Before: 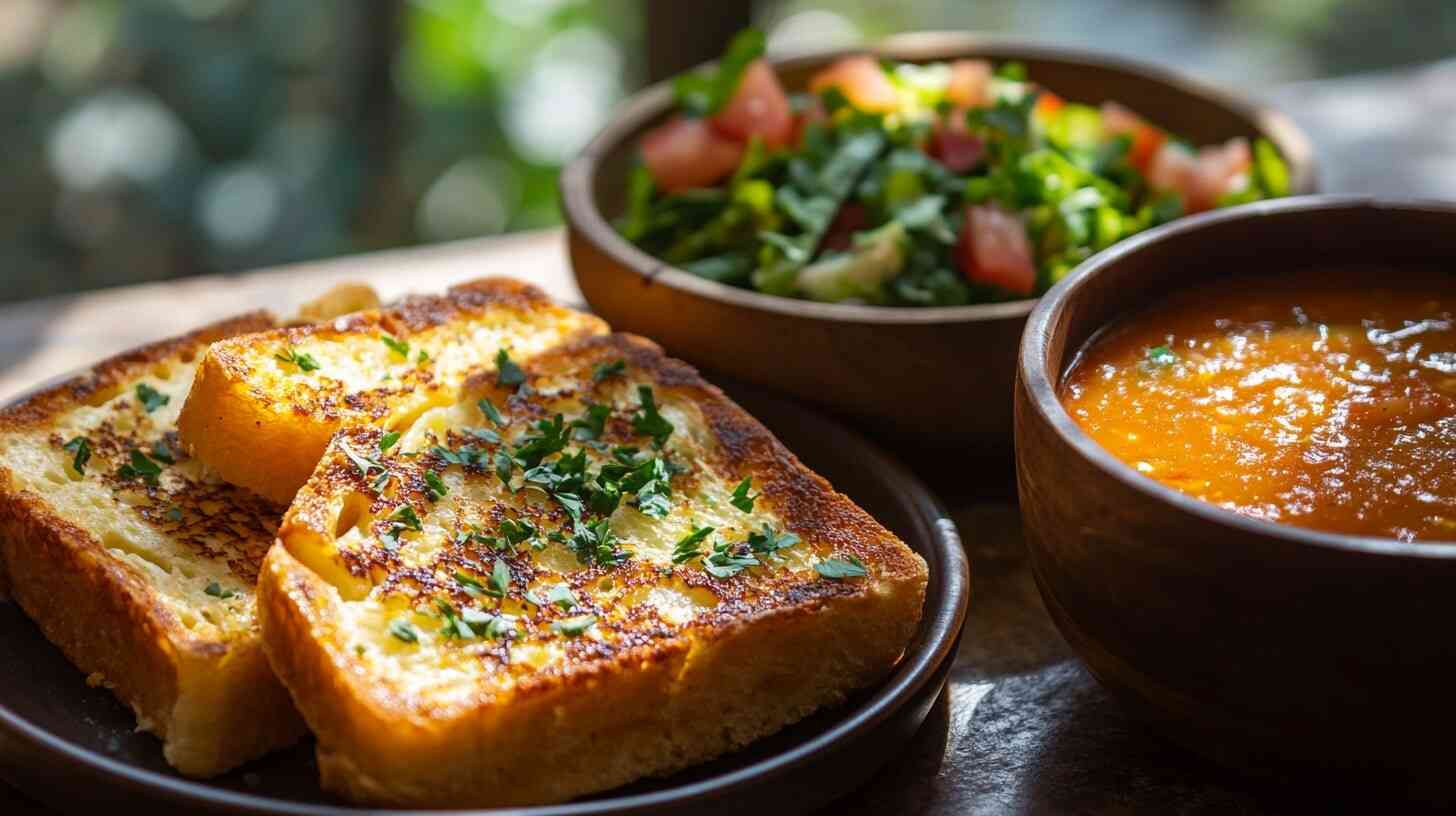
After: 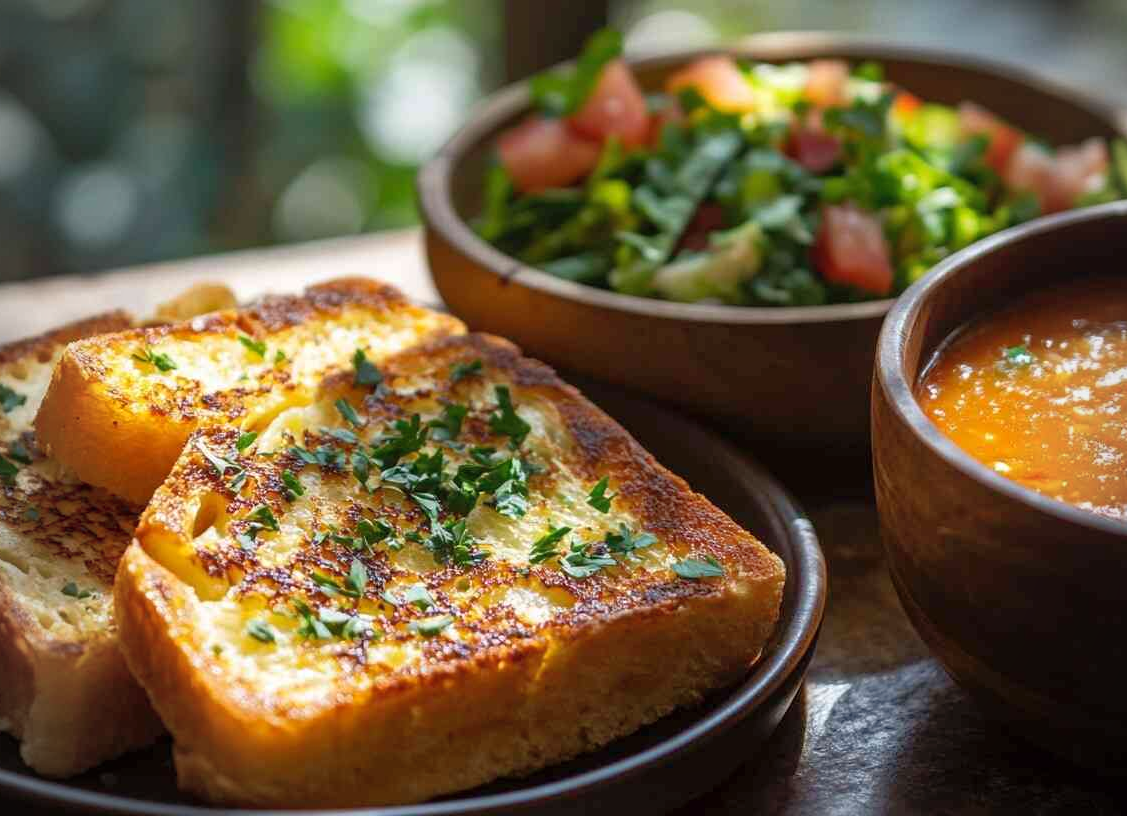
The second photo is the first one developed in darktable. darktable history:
vignetting: on, module defaults
crop: left 9.88%, right 12.664%
shadows and highlights: shadows 43.06, highlights 6.94
